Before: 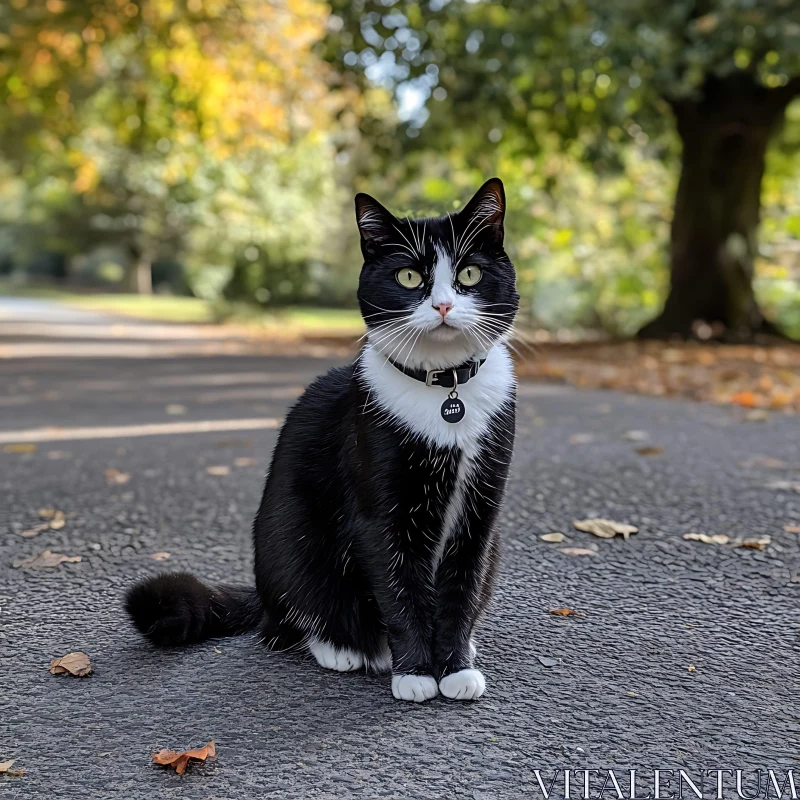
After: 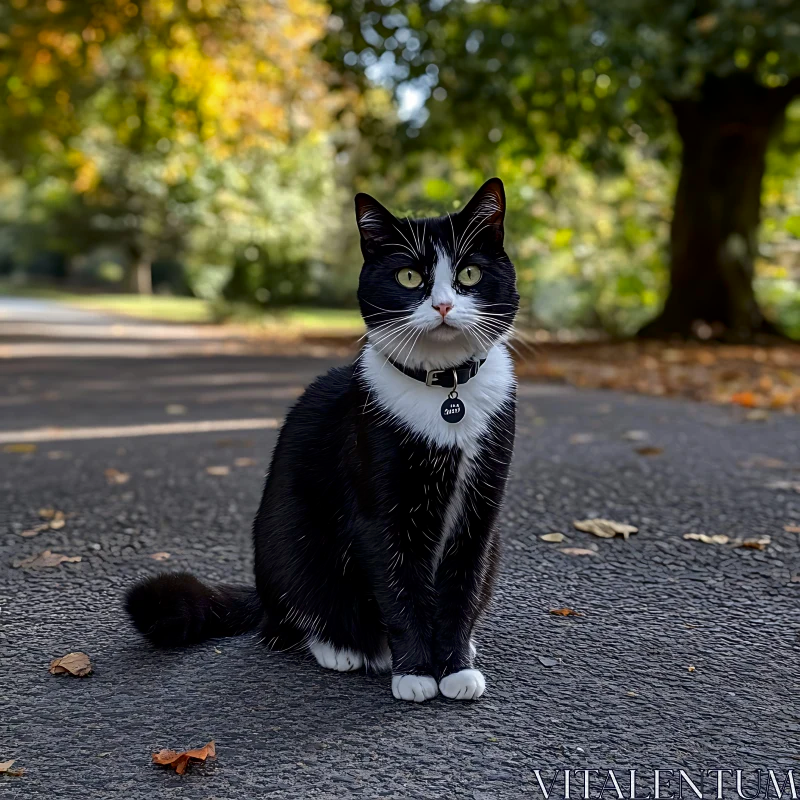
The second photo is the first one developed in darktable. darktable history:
contrast brightness saturation: brightness -0.2, saturation 0.08
shadows and highlights: radius 331.84, shadows 53.55, highlights -100, compress 94.63%, highlights color adjustment 73.23%, soften with gaussian
